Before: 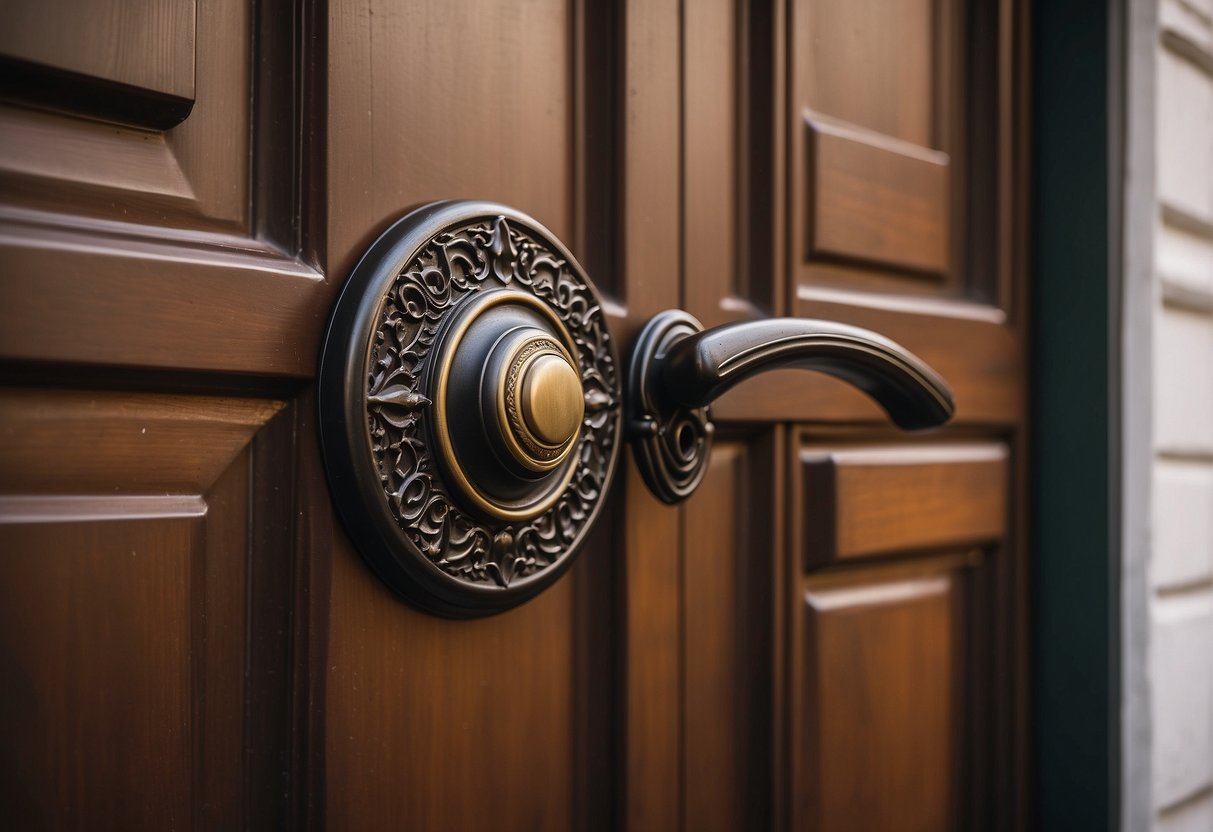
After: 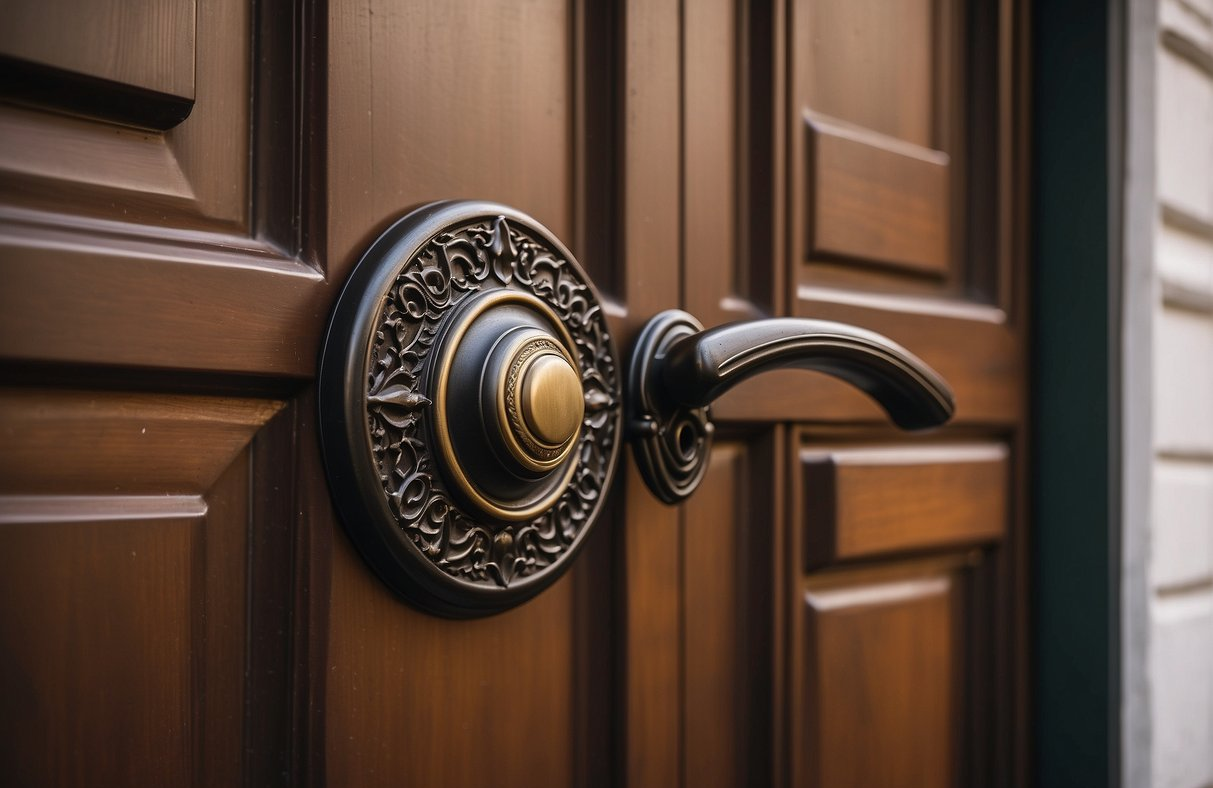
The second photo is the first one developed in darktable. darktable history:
tone equalizer: on, module defaults
crop and rotate: top 0.001%, bottom 5.206%
